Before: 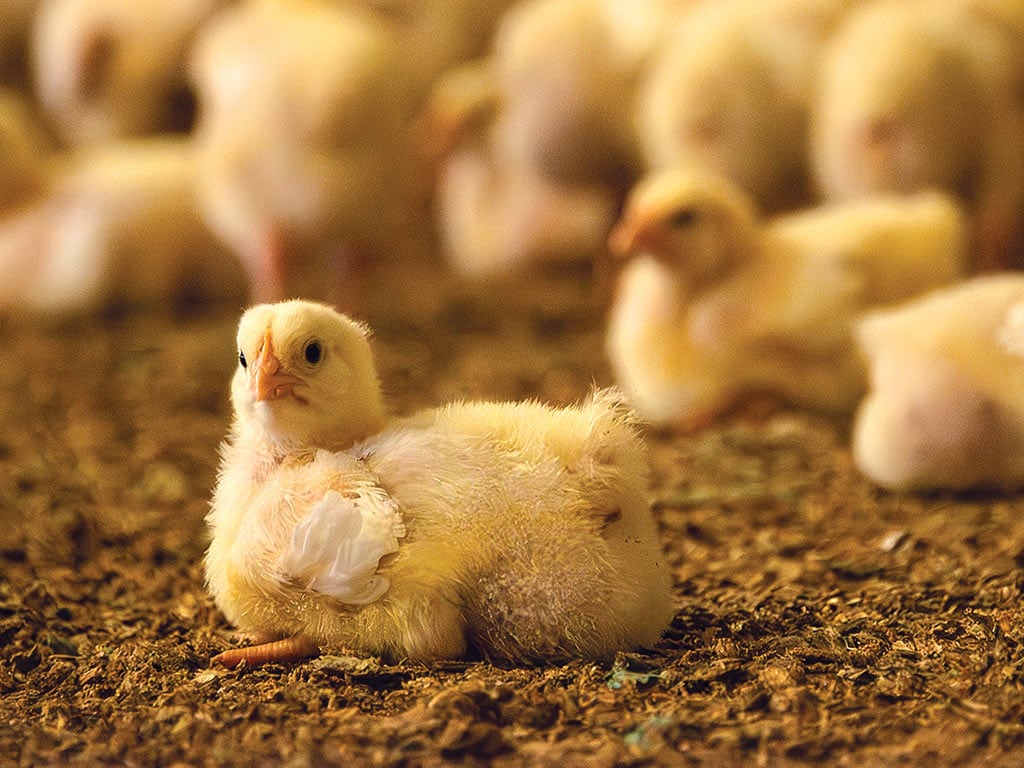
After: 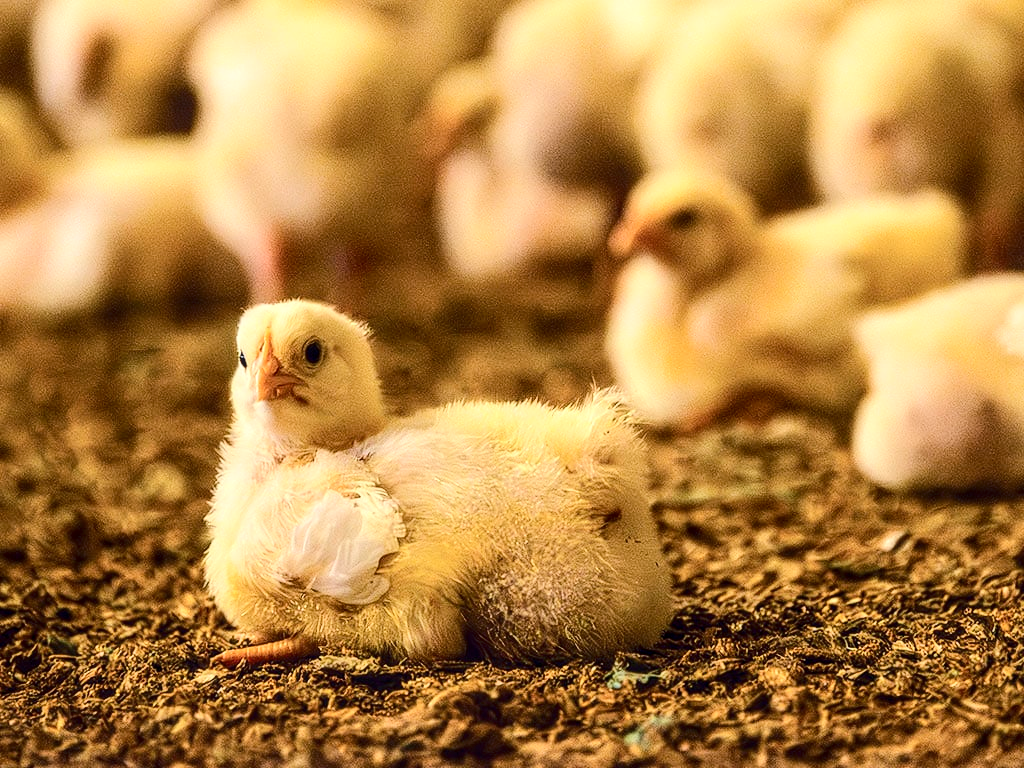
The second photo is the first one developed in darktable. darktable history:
color balance rgb: perceptual saturation grading › global saturation 0.217%, perceptual brilliance grading › mid-tones 10.493%, perceptual brilliance grading › shadows 15.573%
contrast brightness saturation: contrast 0.298
local contrast: on, module defaults
